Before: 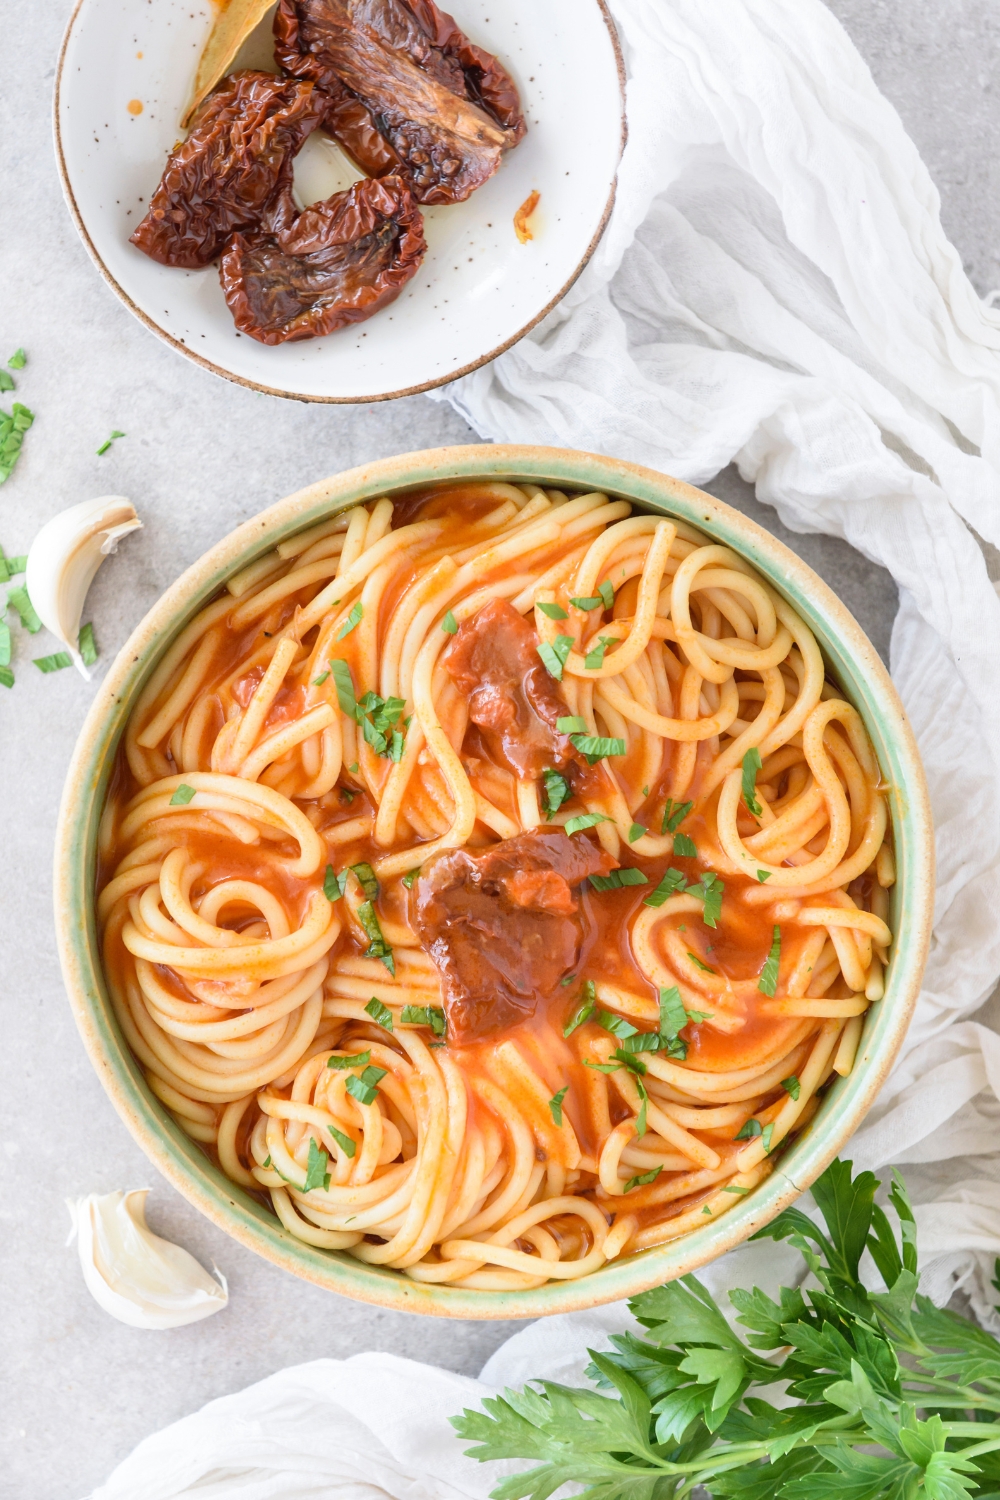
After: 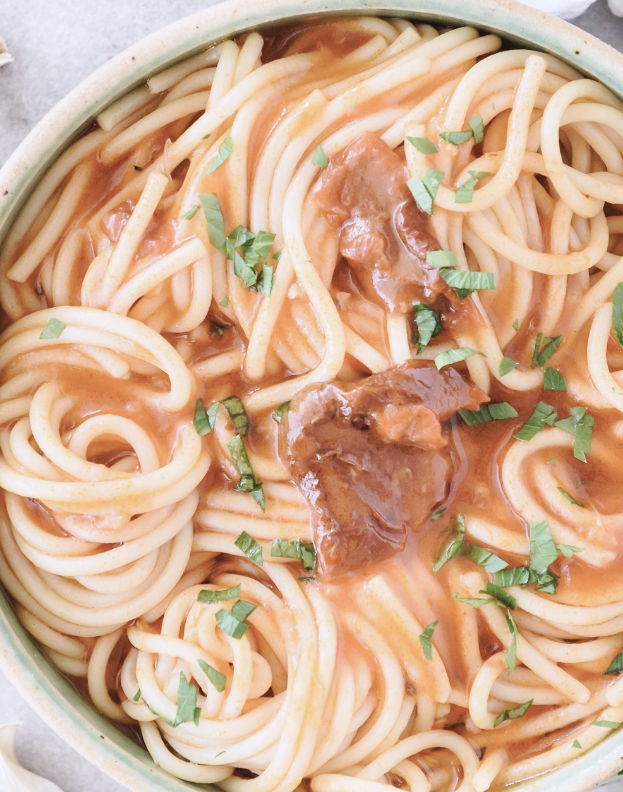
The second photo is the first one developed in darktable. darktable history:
tone curve: curves: ch0 [(0, 0) (0.003, 0.005) (0.011, 0.013) (0.025, 0.027) (0.044, 0.044) (0.069, 0.06) (0.1, 0.081) (0.136, 0.114) (0.177, 0.16) (0.224, 0.211) (0.277, 0.277) (0.335, 0.354) (0.399, 0.435) (0.468, 0.538) (0.543, 0.626) (0.623, 0.708) (0.709, 0.789) (0.801, 0.867) (0.898, 0.935) (1, 1)], preserve colors none
crop: left 13.058%, top 31.073%, right 24.639%, bottom 16.067%
contrast brightness saturation: contrast -0.048, saturation -0.418
color calibration: gray › normalize channels true, illuminant custom, x 0.364, y 0.384, temperature 4526.63 K, gamut compression 0.014
